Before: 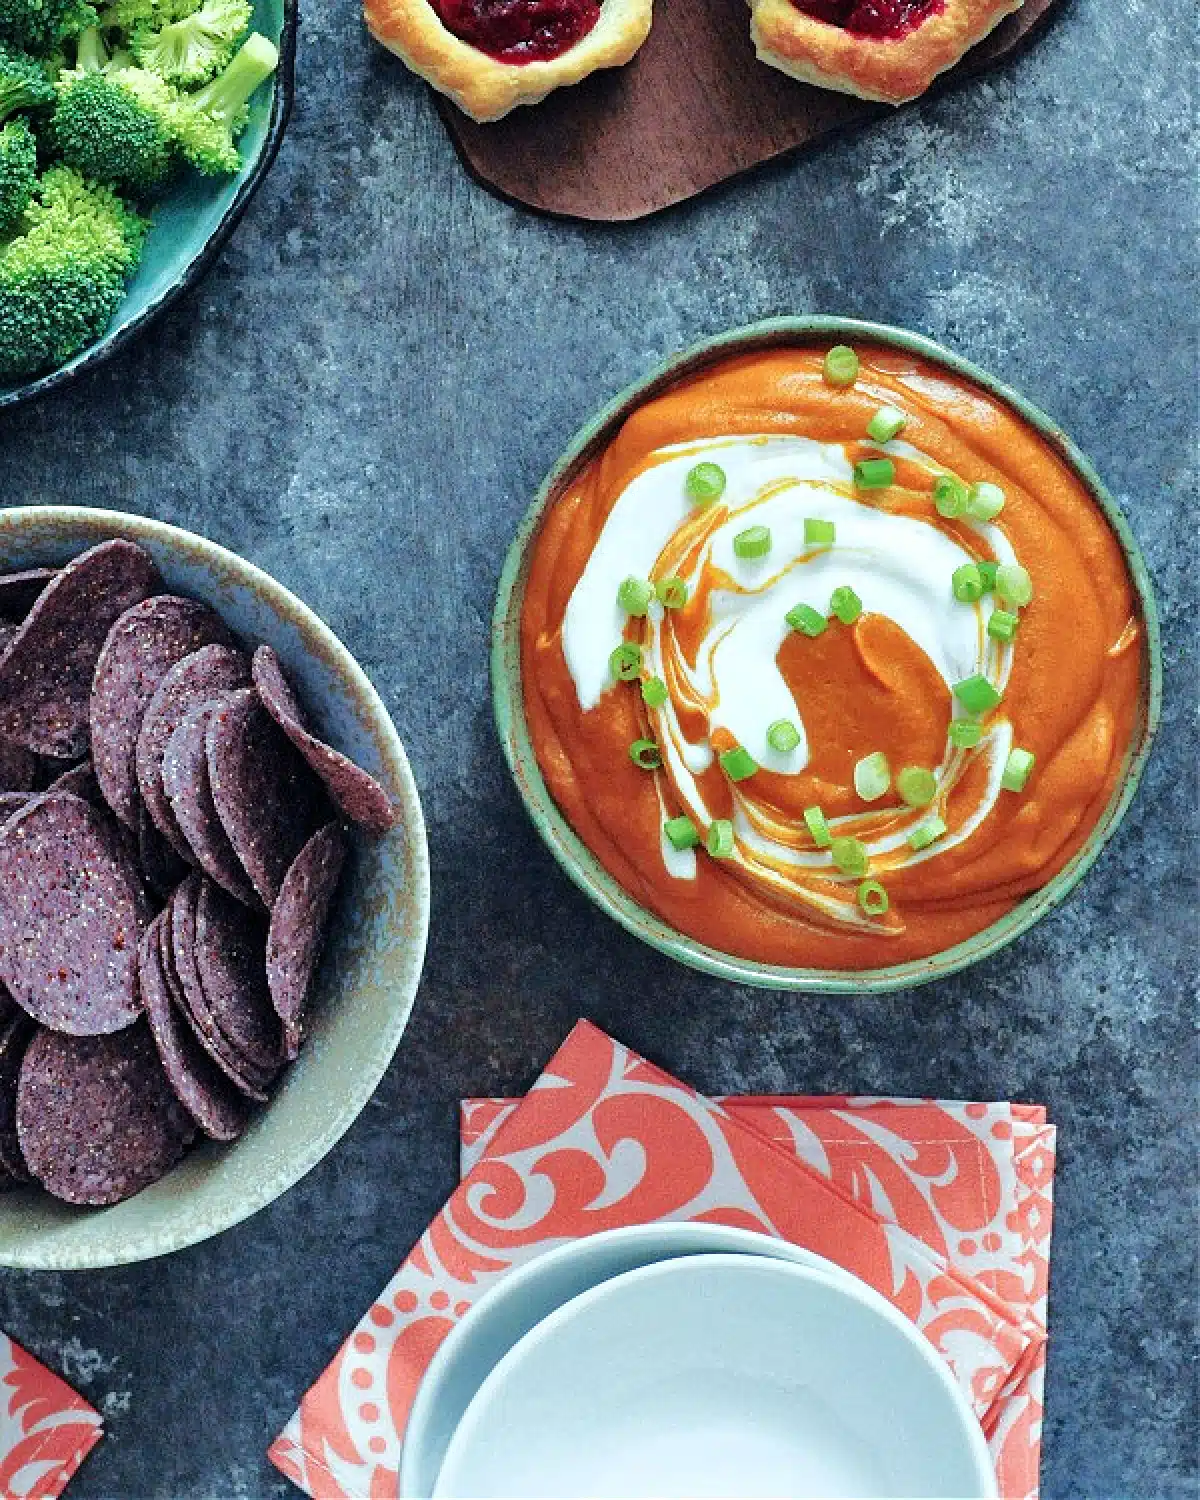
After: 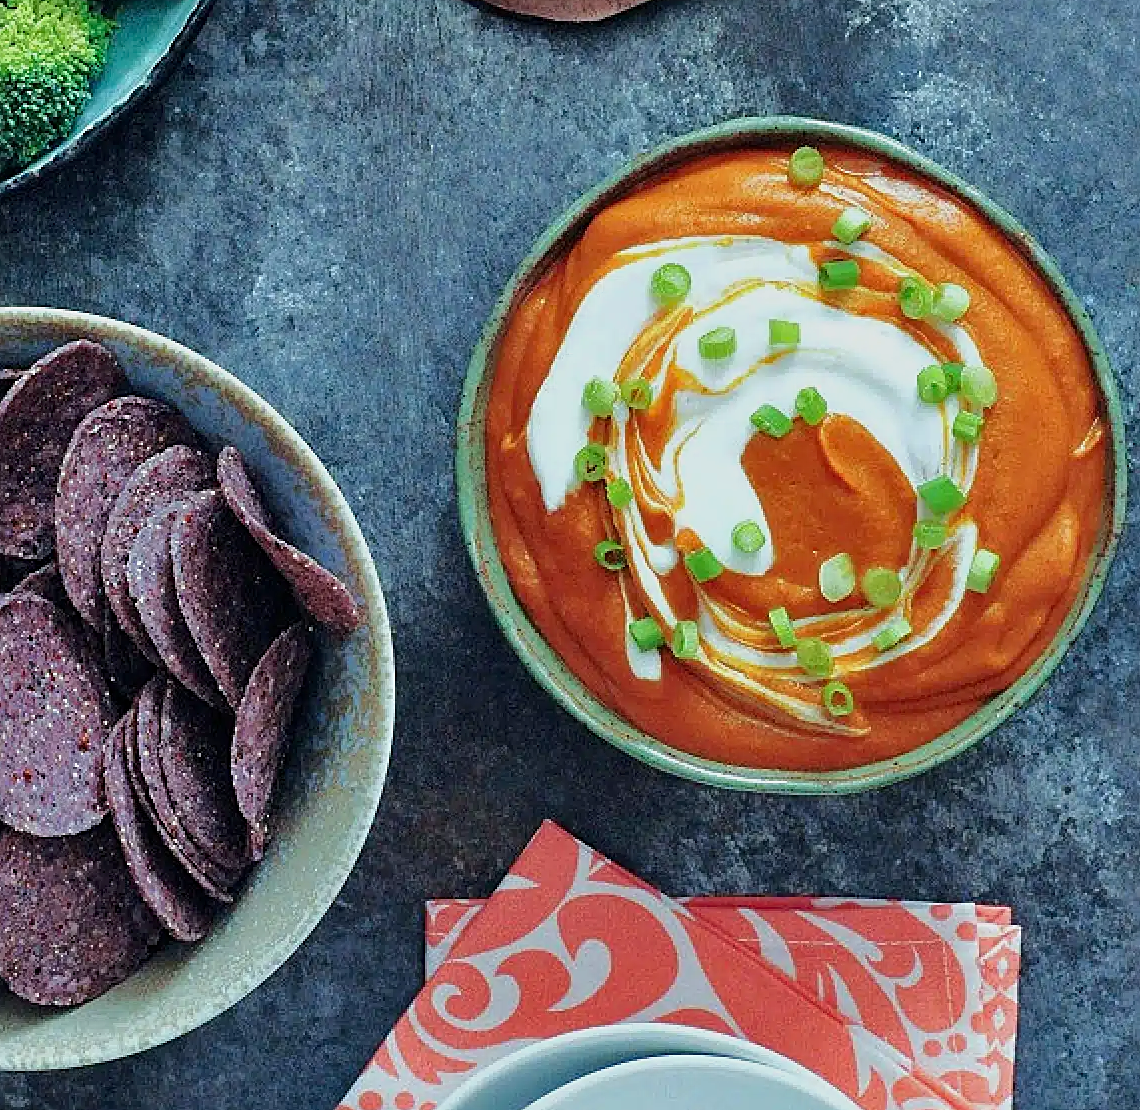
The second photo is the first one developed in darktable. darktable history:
sharpen: on, module defaults
crop and rotate: left 2.991%, top 13.302%, right 1.981%, bottom 12.636%
shadows and highlights: radius 121.13, shadows 21.4, white point adjustment -9.72, highlights -14.39, soften with gaussian
